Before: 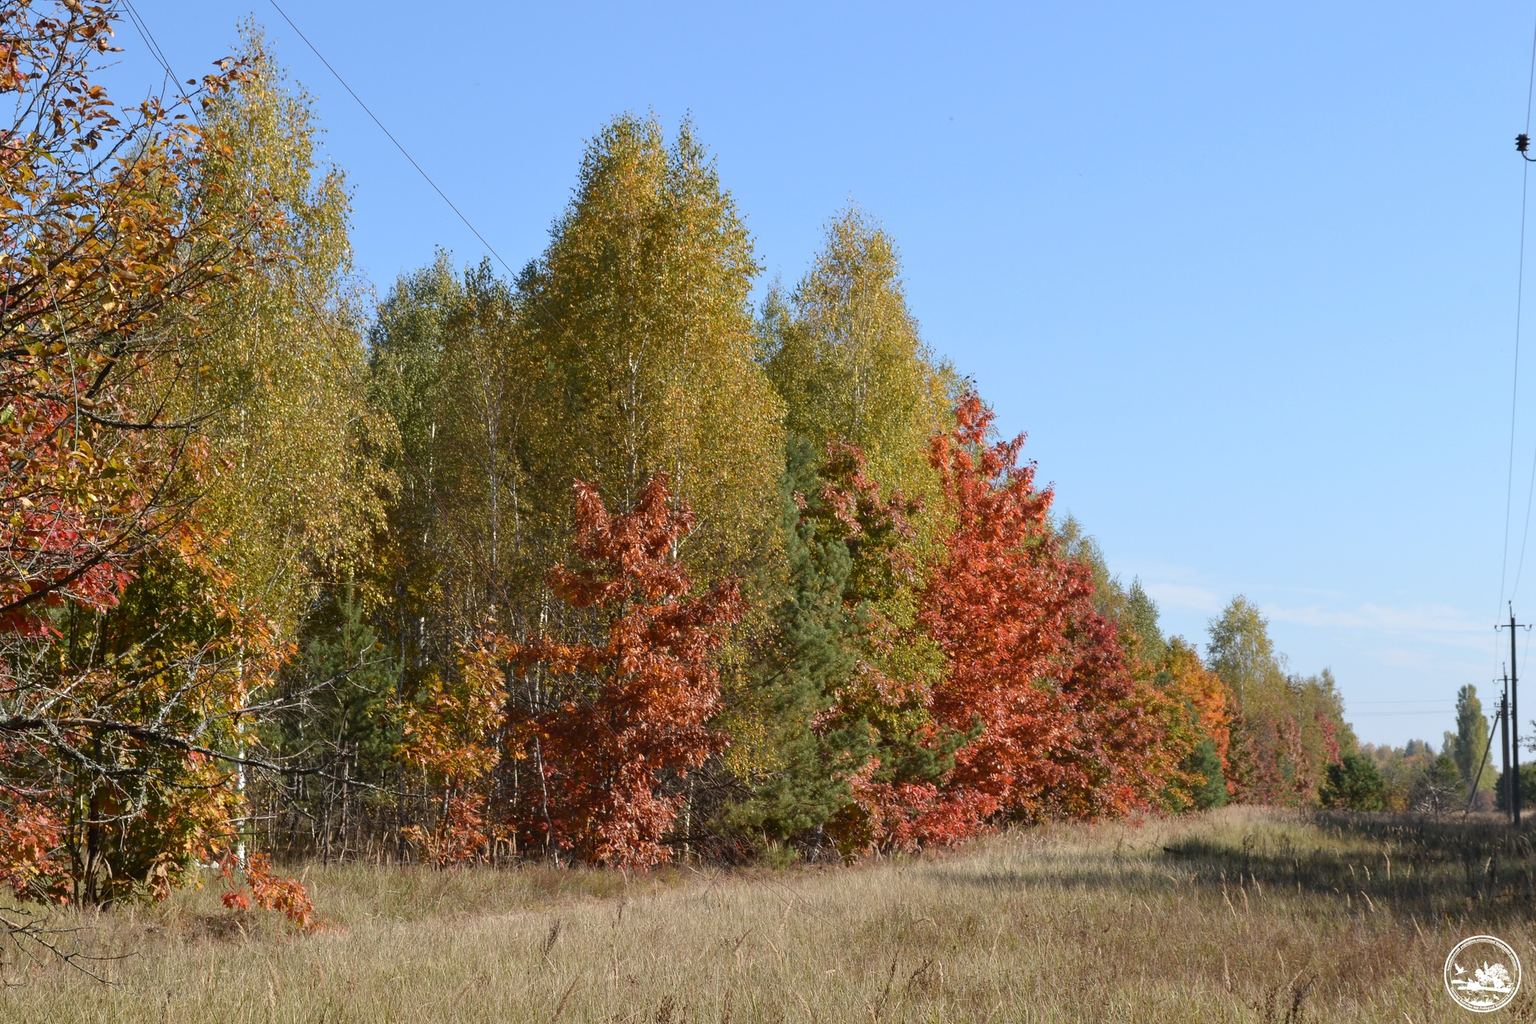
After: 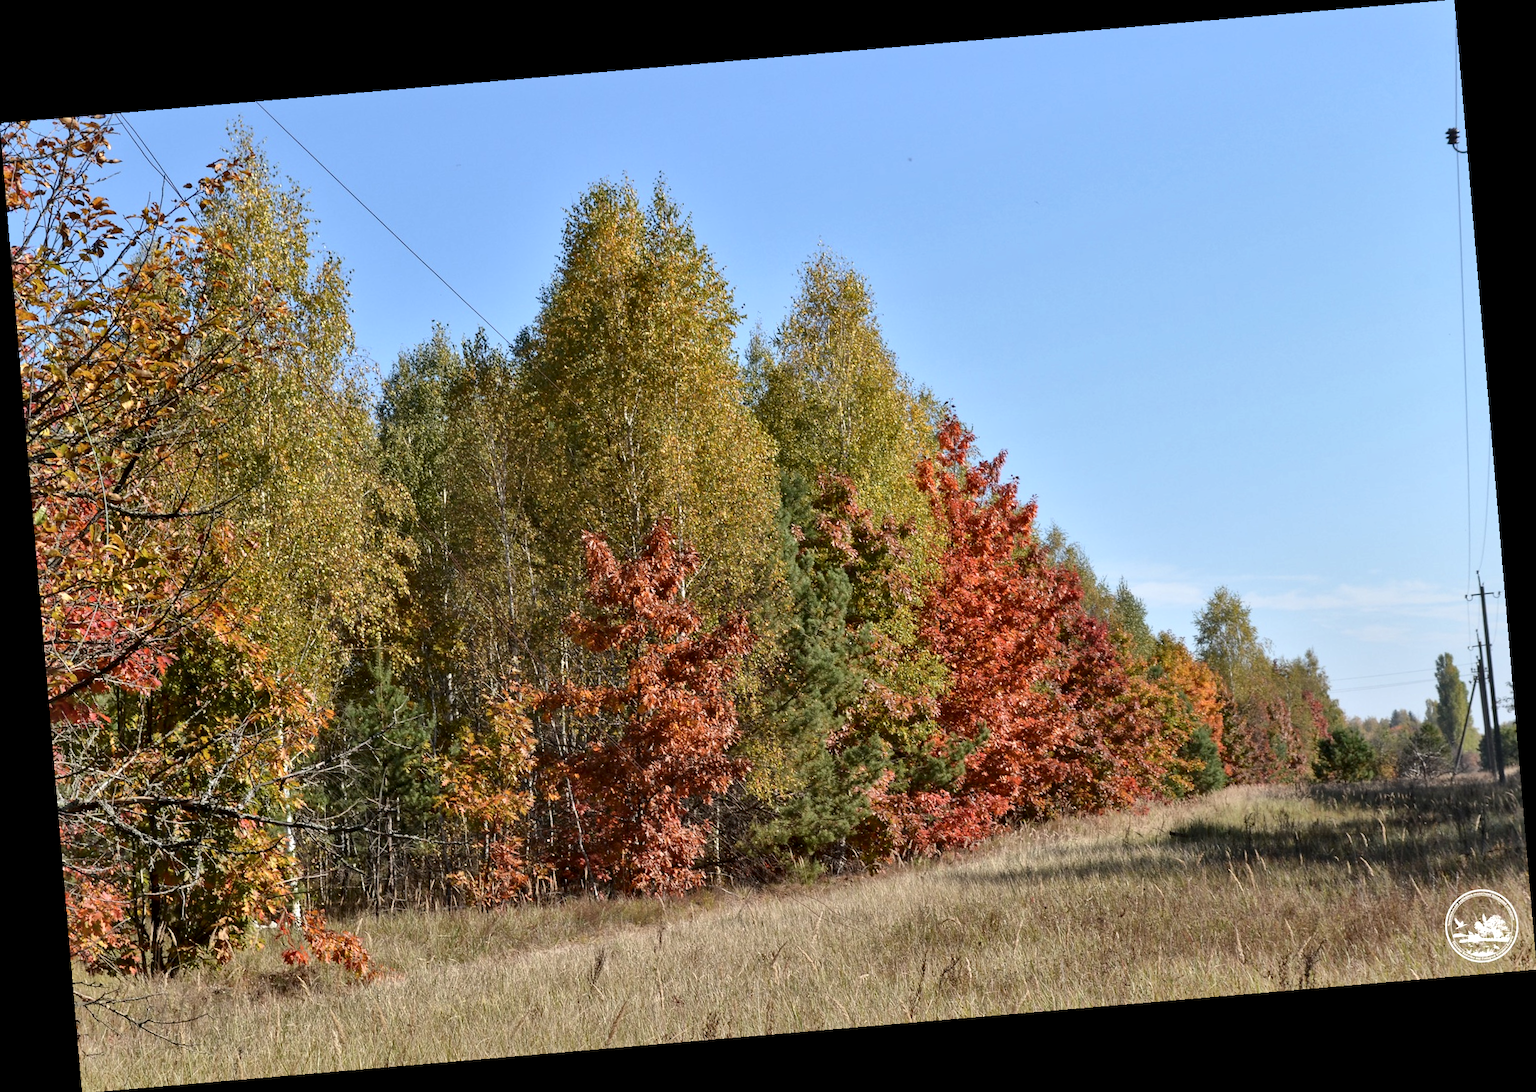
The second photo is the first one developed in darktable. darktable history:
shadows and highlights: shadows 37.27, highlights -28.18, soften with gaussian
local contrast: mode bilateral grid, contrast 25, coarseness 47, detail 151%, midtone range 0.2
rotate and perspective: rotation -4.86°, automatic cropping off
